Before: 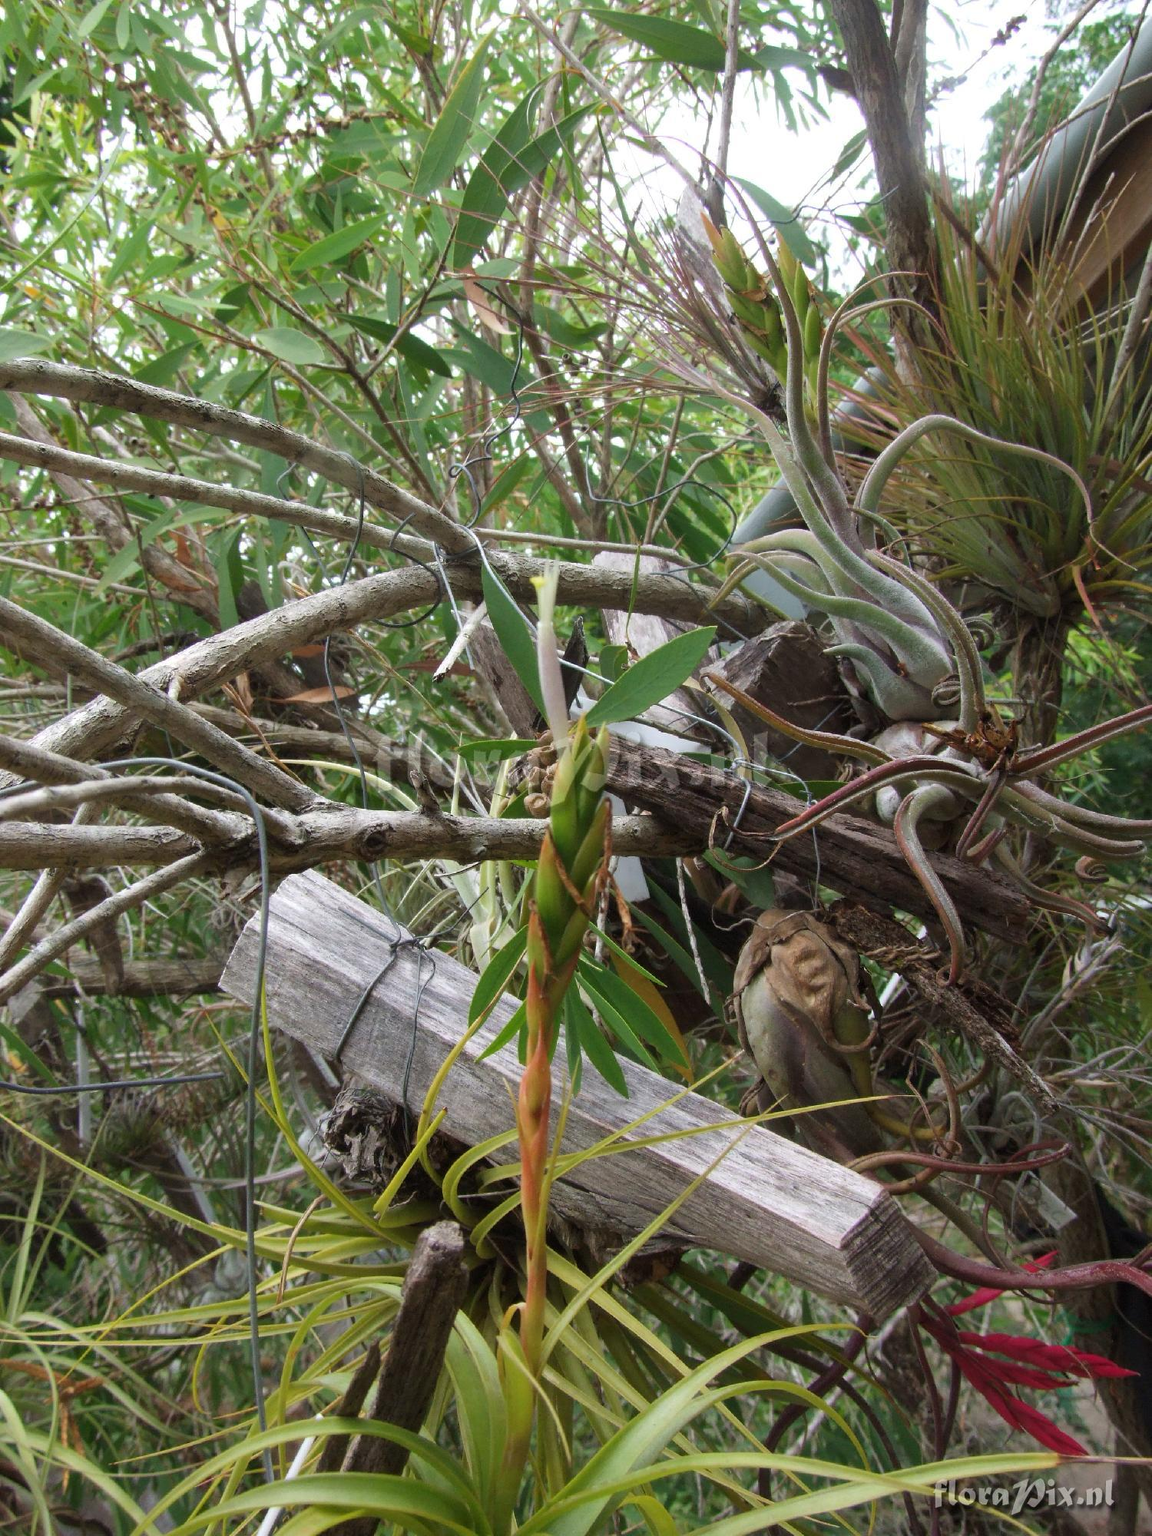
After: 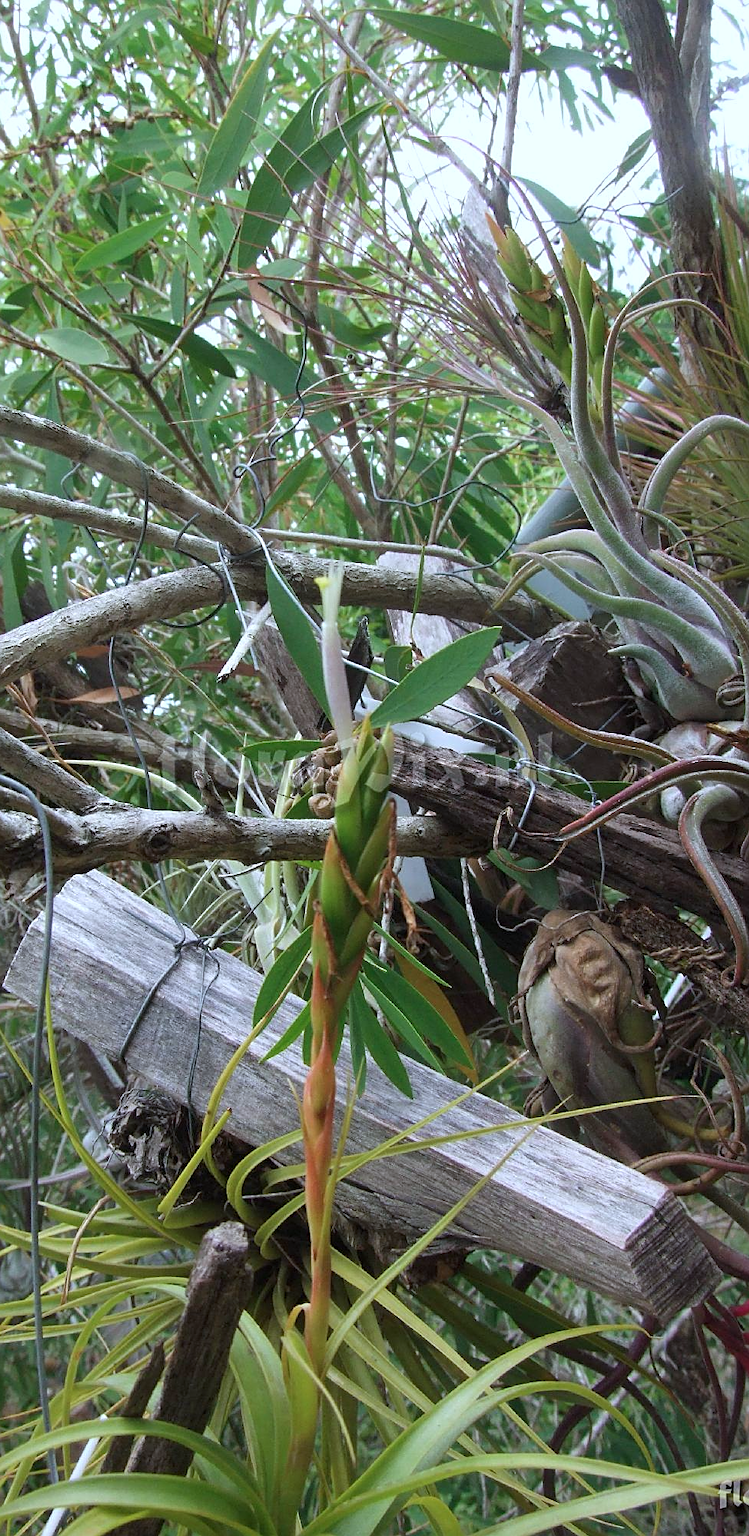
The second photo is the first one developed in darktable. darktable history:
color calibration: x 0.37, y 0.382, temperature 4314.8 K
crop and rotate: left 18.779%, right 16.193%
sharpen: on, module defaults
